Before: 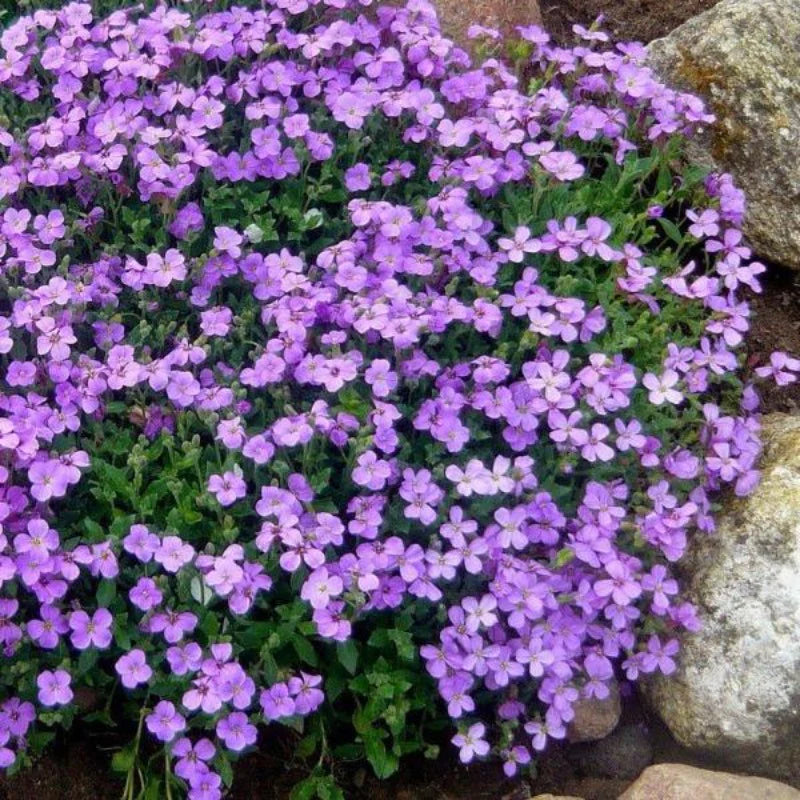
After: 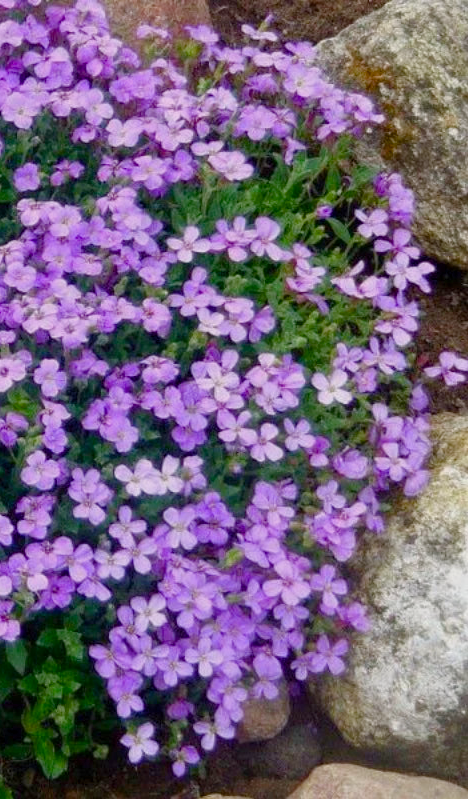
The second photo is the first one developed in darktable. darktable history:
crop: left 41.402%
color balance rgb: shadows lift › chroma 1%, shadows lift › hue 113°, highlights gain › chroma 0.2%, highlights gain › hue 333°, perceptual saturation grading › global saturation 20%, perceptual saturation grading › highlights -50%, perceptual saturation grading › shadows 25%, contrast -10%
